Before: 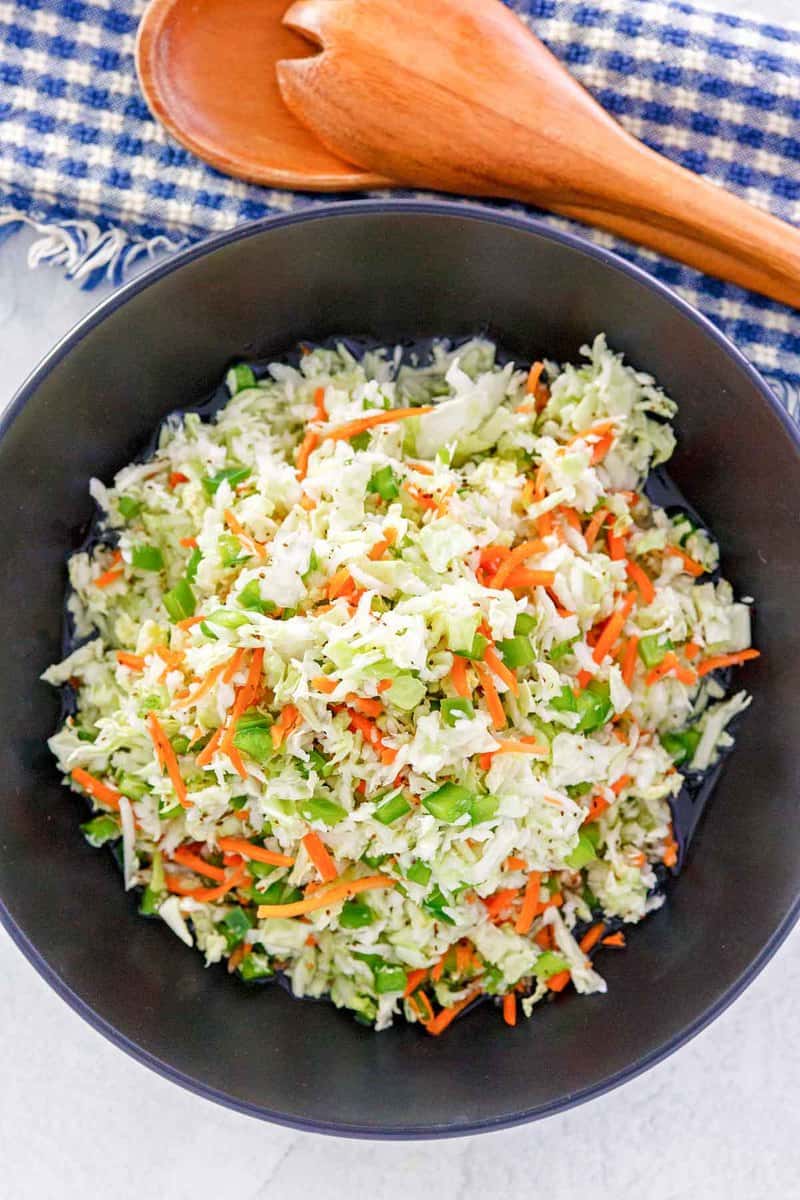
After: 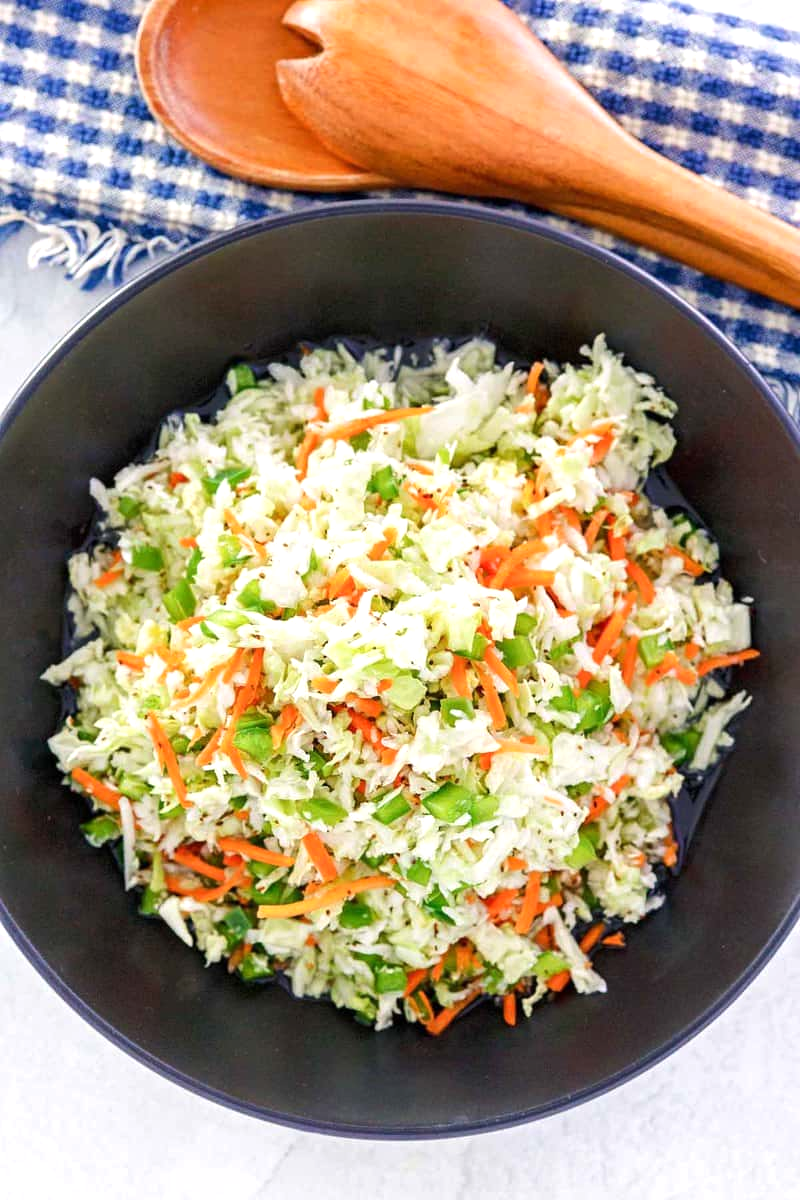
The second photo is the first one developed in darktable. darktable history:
tone equalizer: -8 EV -0.001 EV, -7 EV 0.001 EV, -6 EV -0.003 EV, -5 EV -0.003 EV, -4 EV -0.079 EV, -3 EV -0.197 EV, -2 EV -0.237 EV, -1 EV 0.095 EV, +0 EV 0.277 EV
